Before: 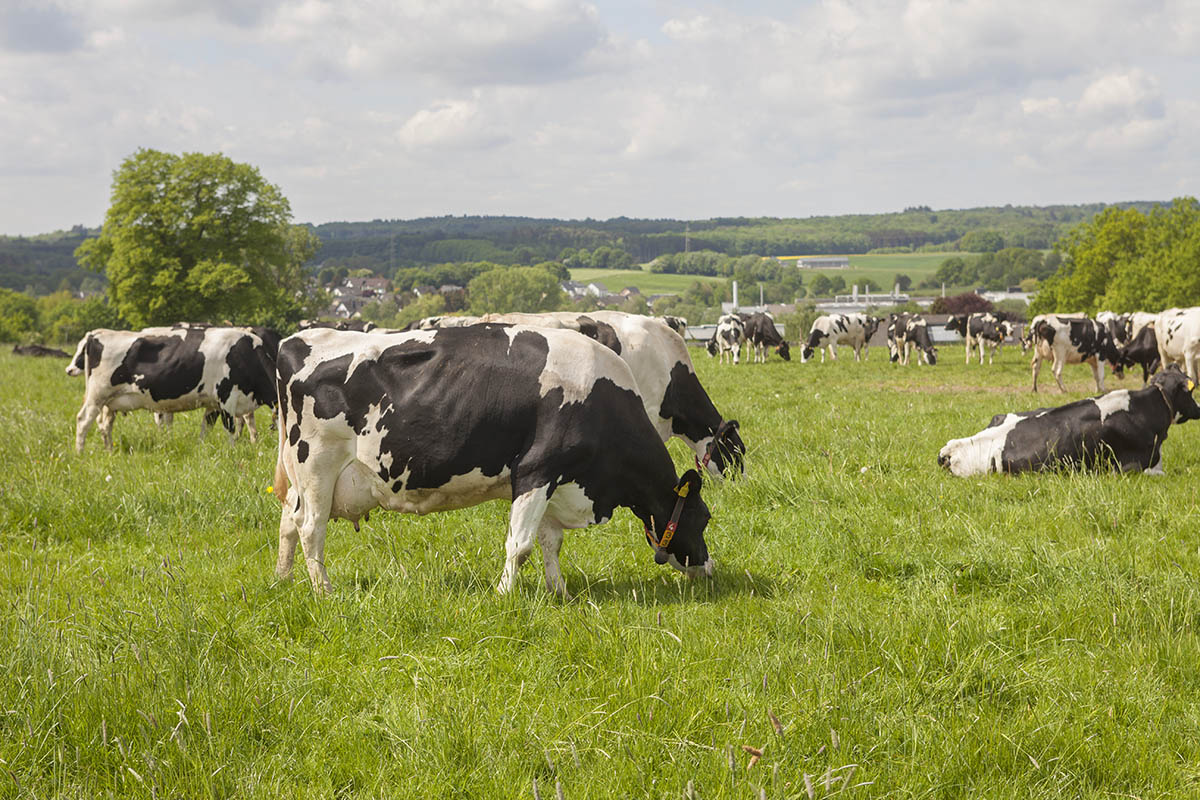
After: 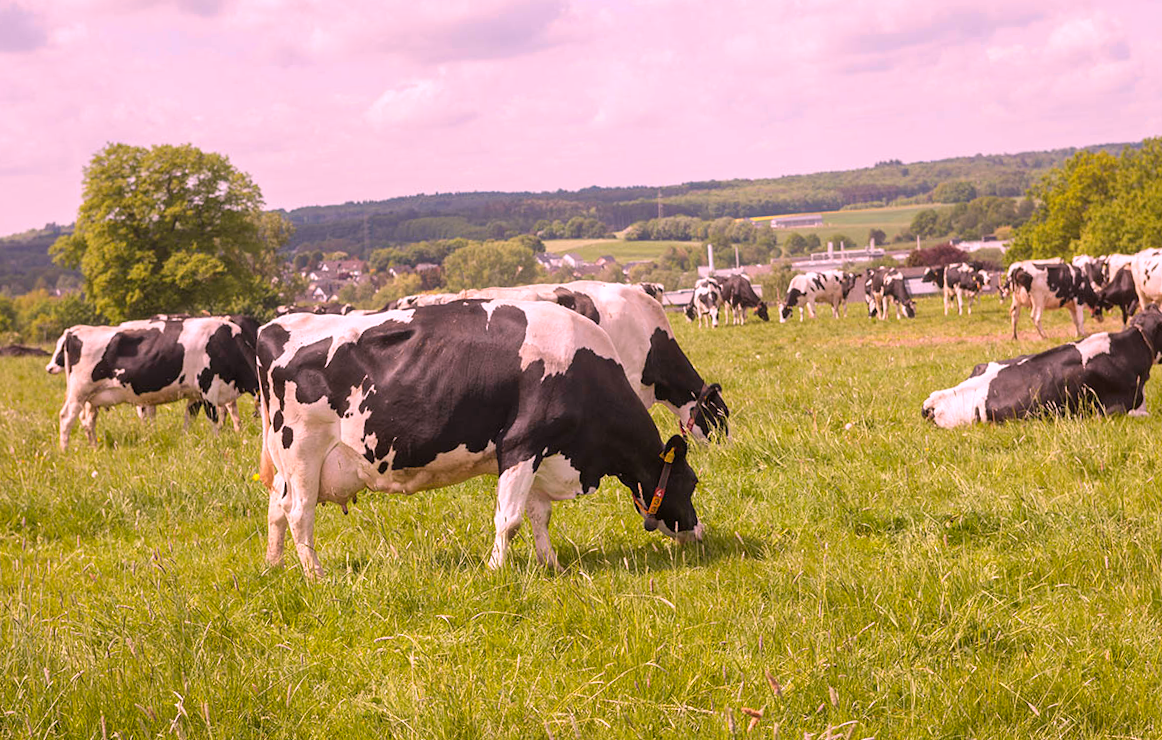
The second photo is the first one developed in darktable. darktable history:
white balance: red 1.188, blue 1.11
rotate and perspective: rotation -3°, crop left 0.031, crop right 0.968, crop top 0.07, crop bottom 0.93
